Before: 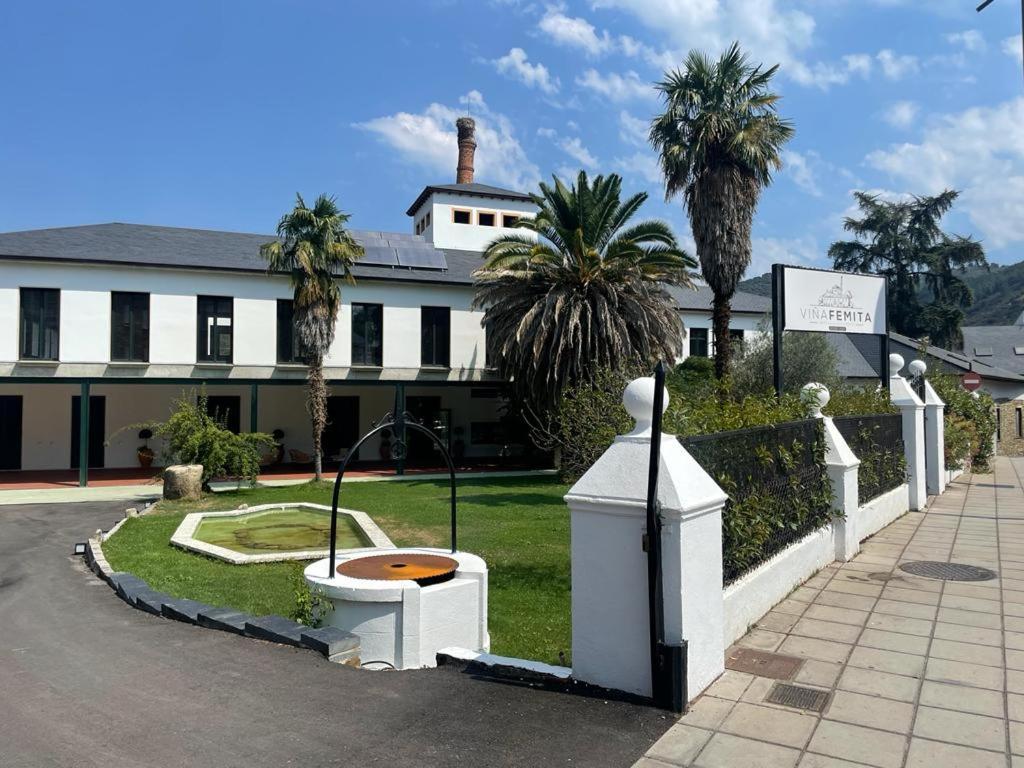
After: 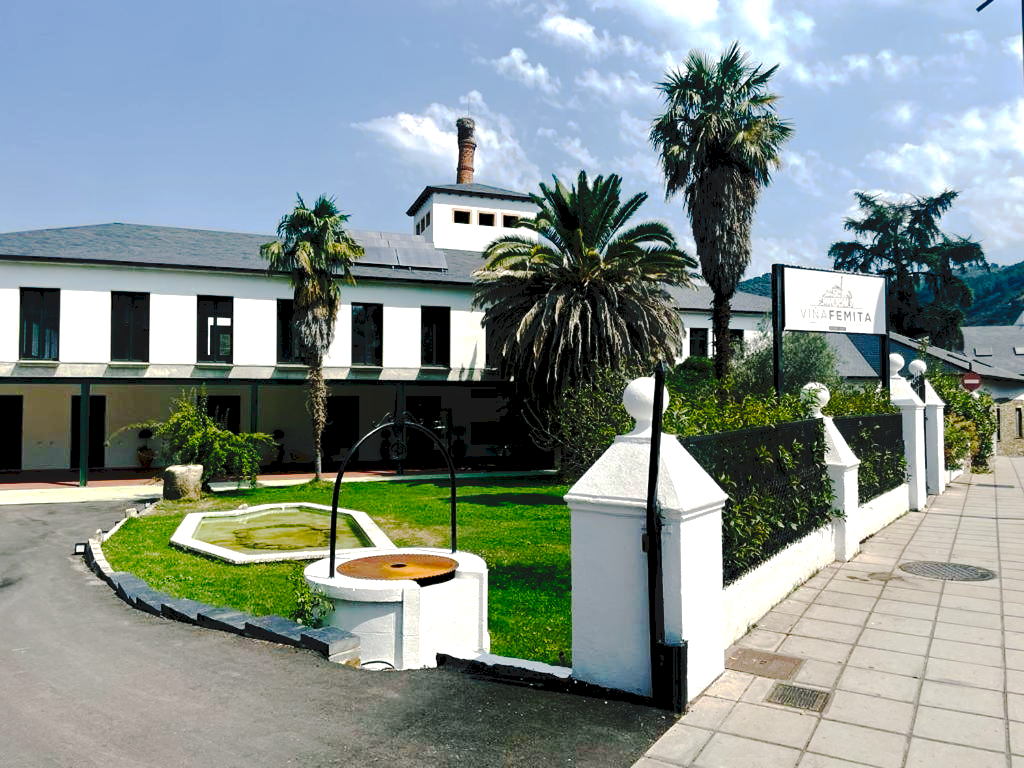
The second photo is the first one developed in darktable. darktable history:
tone curve: curves: ch0 [(0, 0) (0.003, 0.089) (0.011, 0.089) (0.025, 0.088) (0.044, 0.089) (0.069, 0.094) (0.1, 0.108) (0.136, 0.119) (0.177, 0.147) (0.224, 0.204) (0.277, 0.28) (0.335, 0.389) (0.399, 0.486) (0.468, 0.588) (0.543, 0.647) (0.623, 0.705) (0.709, 0.759) (0.801, 0.815) (0.898, 0.873) (1, 1)], preserve colors none
color balance rgb: shadows lift › chroma 2.79%, shadows lift › hue 190.66°, power › hue 171.85°, highlights gain › chroma 2.16%, highlights gain › hue 75.26°, global offset › luminance -0.51%, perceptual saturation grading › highlights -33.8%, perceptual saturation grading › mid-tones 14.98%, perceptual saturation grading › shadows 48.43%, perceptual brilliance grading › highlights 15.68%, perceptual brilliance grading › mid-tones 6.62%, perceptual brilliance grading › shadows -14.98%, global vibrance 11.32%, contrast 5.05%
